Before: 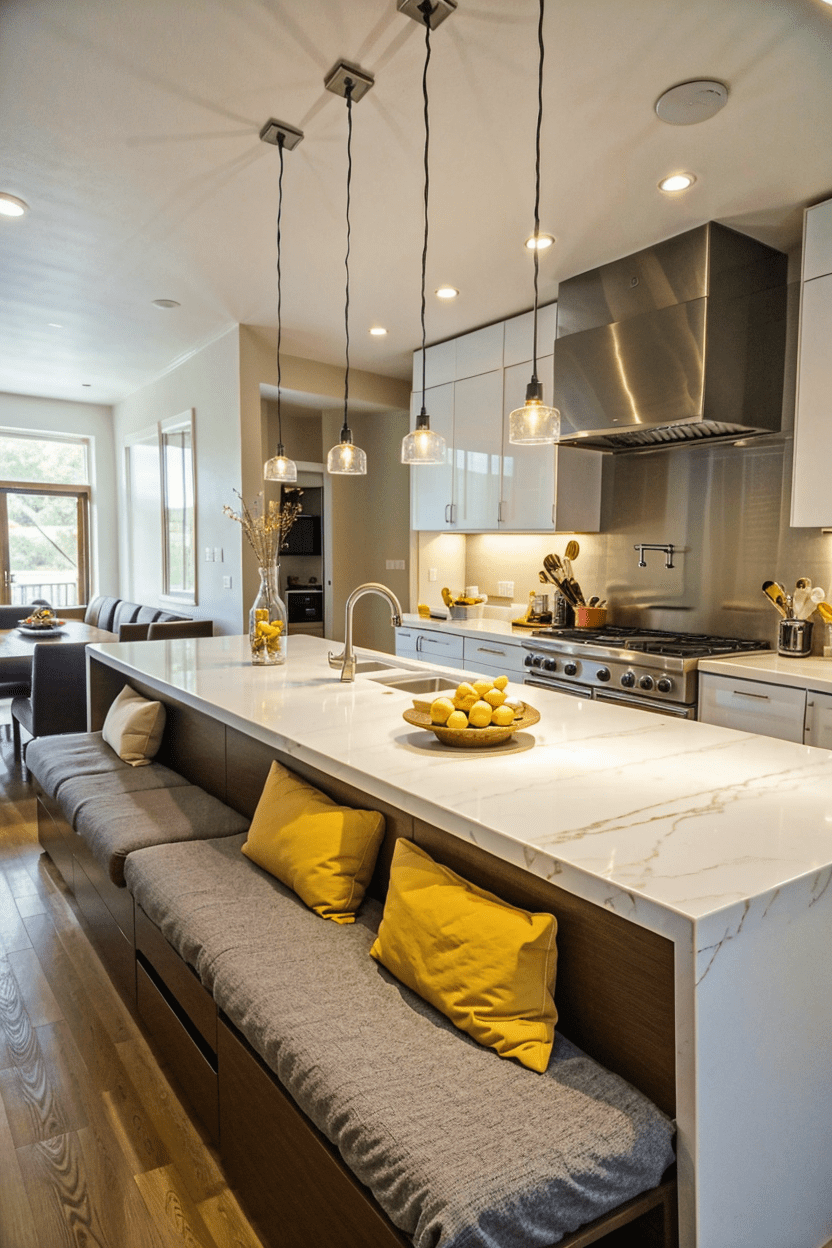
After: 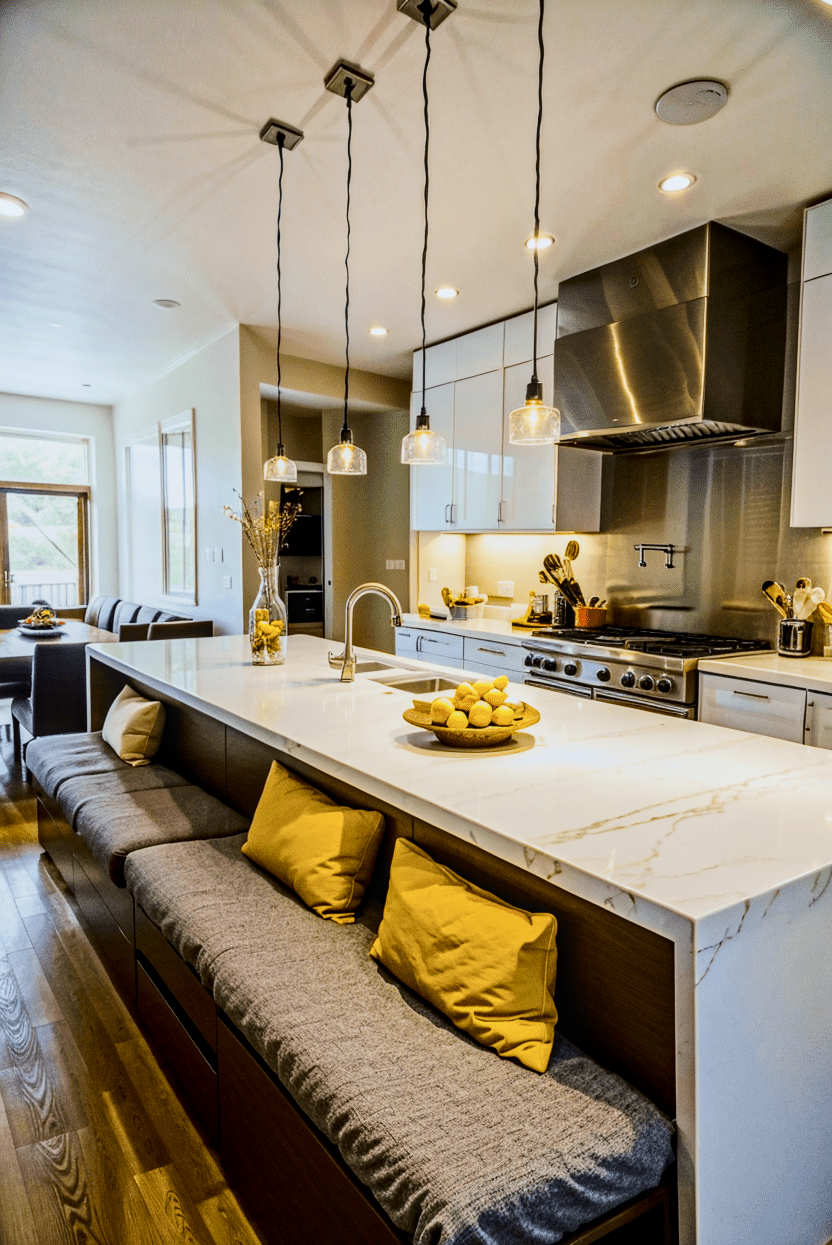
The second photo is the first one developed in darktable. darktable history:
white balance: red 0.974, blue 1.044
local contrast: on, module defaults
filmic rgb: black relative exposure -7.65 EV, white relative exposure 4.56 EV, hardness 3.61, contrast 1.05
contrast brightness saturation: contrast 0.28
crop: top 0.05%, bottom 0.098%
color balance rgb: linear chroma grading › global chroma 15%, perceptual saturation grading › global saturation 30%
